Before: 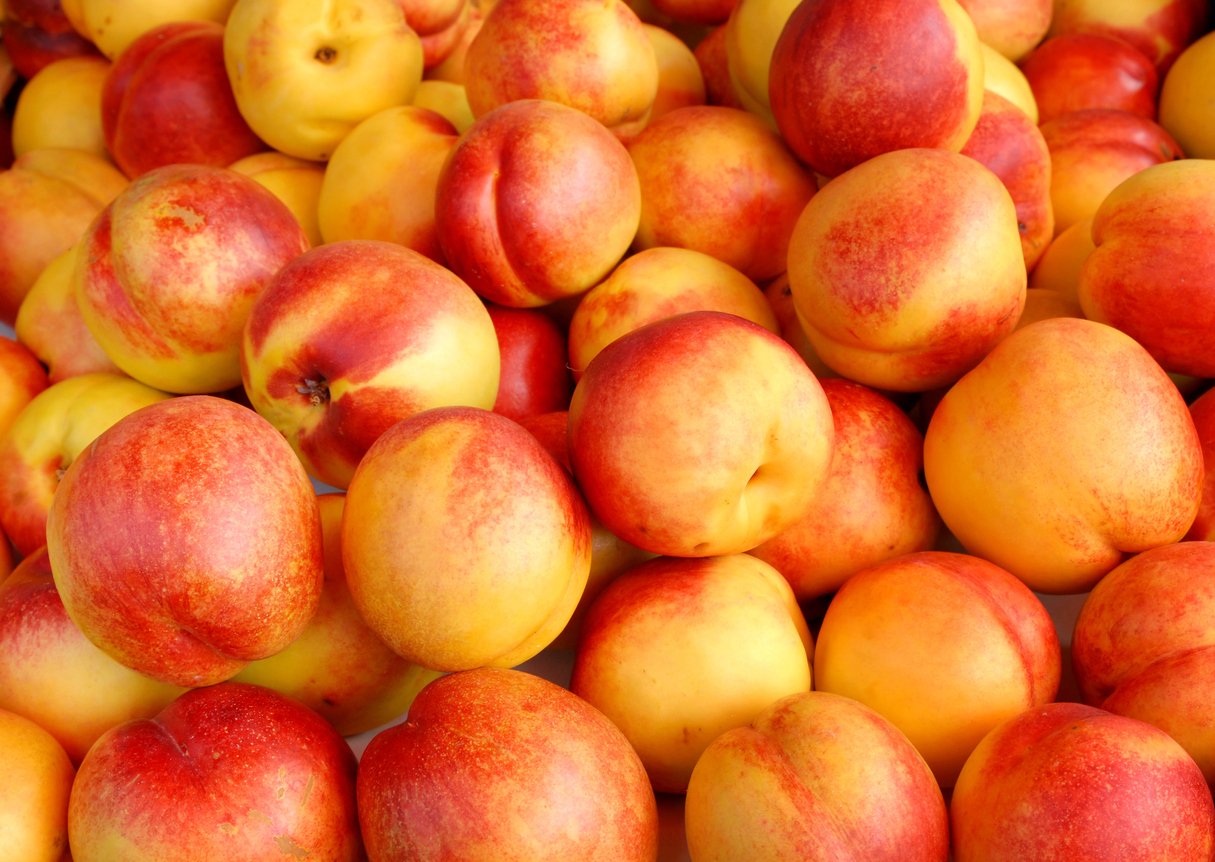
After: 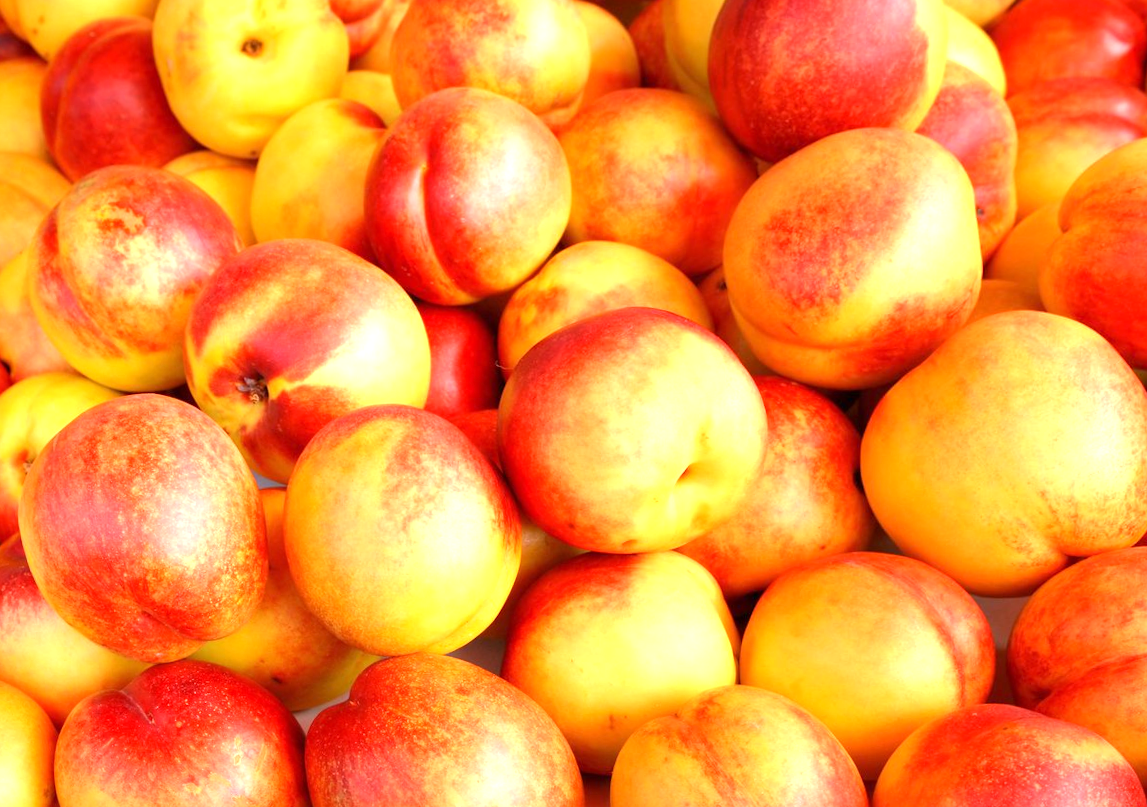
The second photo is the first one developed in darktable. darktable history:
exposure: exposure 0.921 EV, compensate highlight preservation false
rotate and perspective: rotation 0.062°, lens shift (vertical) 0.115, lens shift (horizontal) -0.133, crop left 0.047, crop right 0.94, crop top 0.061, crop bottom 0.94
